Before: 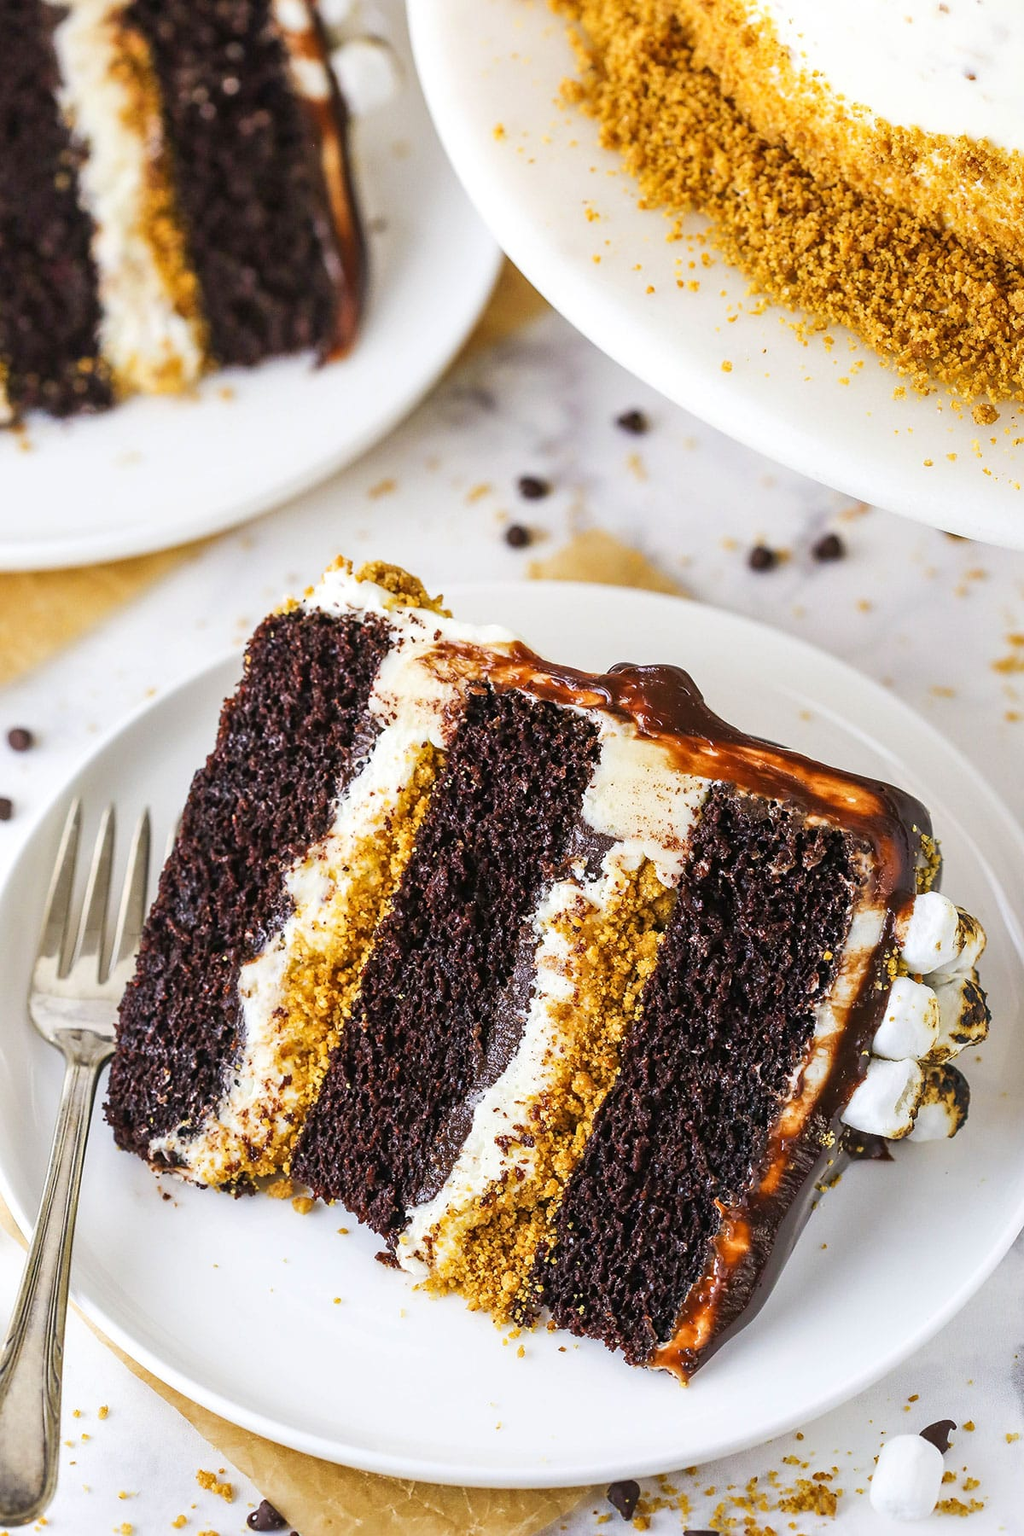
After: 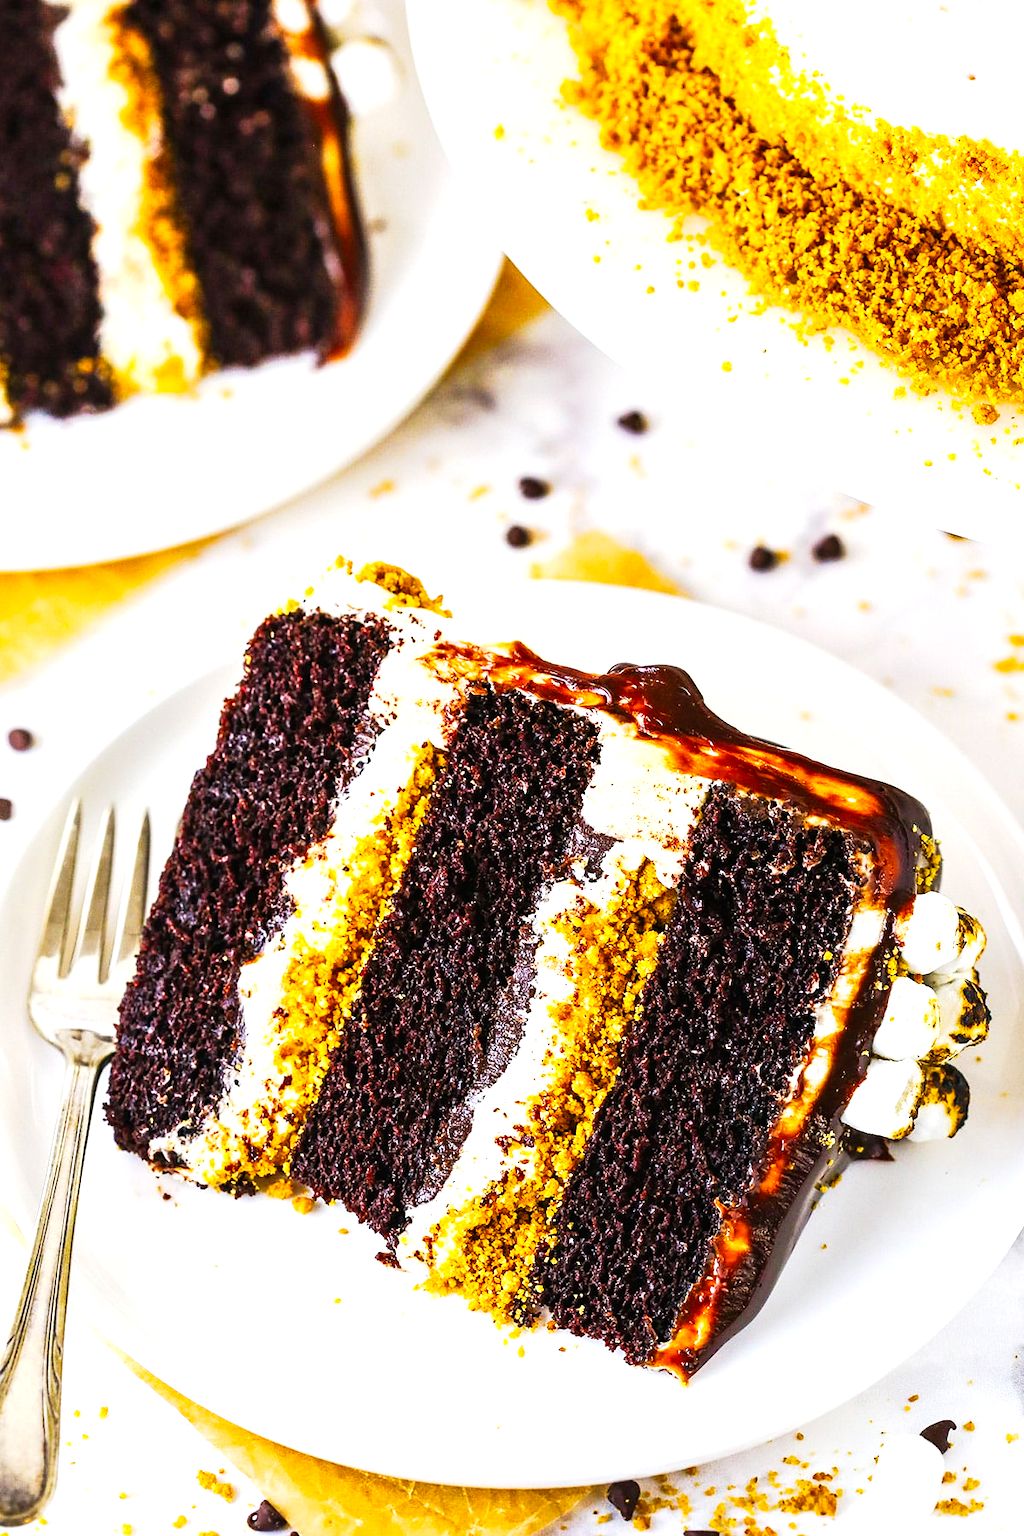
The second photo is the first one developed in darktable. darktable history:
tone curve: curves: ch0 [(0, 0) (0.003, 0.008) (0.011, 0.008) (0.025, 0.011) (0.044, 0.017) (0.069, 0.029) (0.1, 0.045) (0.136, 0.067) (0.177, 0.103) (0.224, 0.151) (0.277, 0.21) (0.335, 0.285) (0.399, 0.37) (0.468, 0.462) (0.543, 0.568) (0.623, 0.679) (0.709, 0.79) (0.801, 0.876) (0.898, 0.936) (1, 1)], preserve colors none
color balance rgb: white fulcrum 0.088 EV, perceptual saturation grading › global saturation 24.921%, perceptual brilliance grading › global brilliance 17.783%, global vibrance 9.645%
tone equalizer: smoothing 1
exposure: compensate exposure bias true, compensate highlight preservation false
